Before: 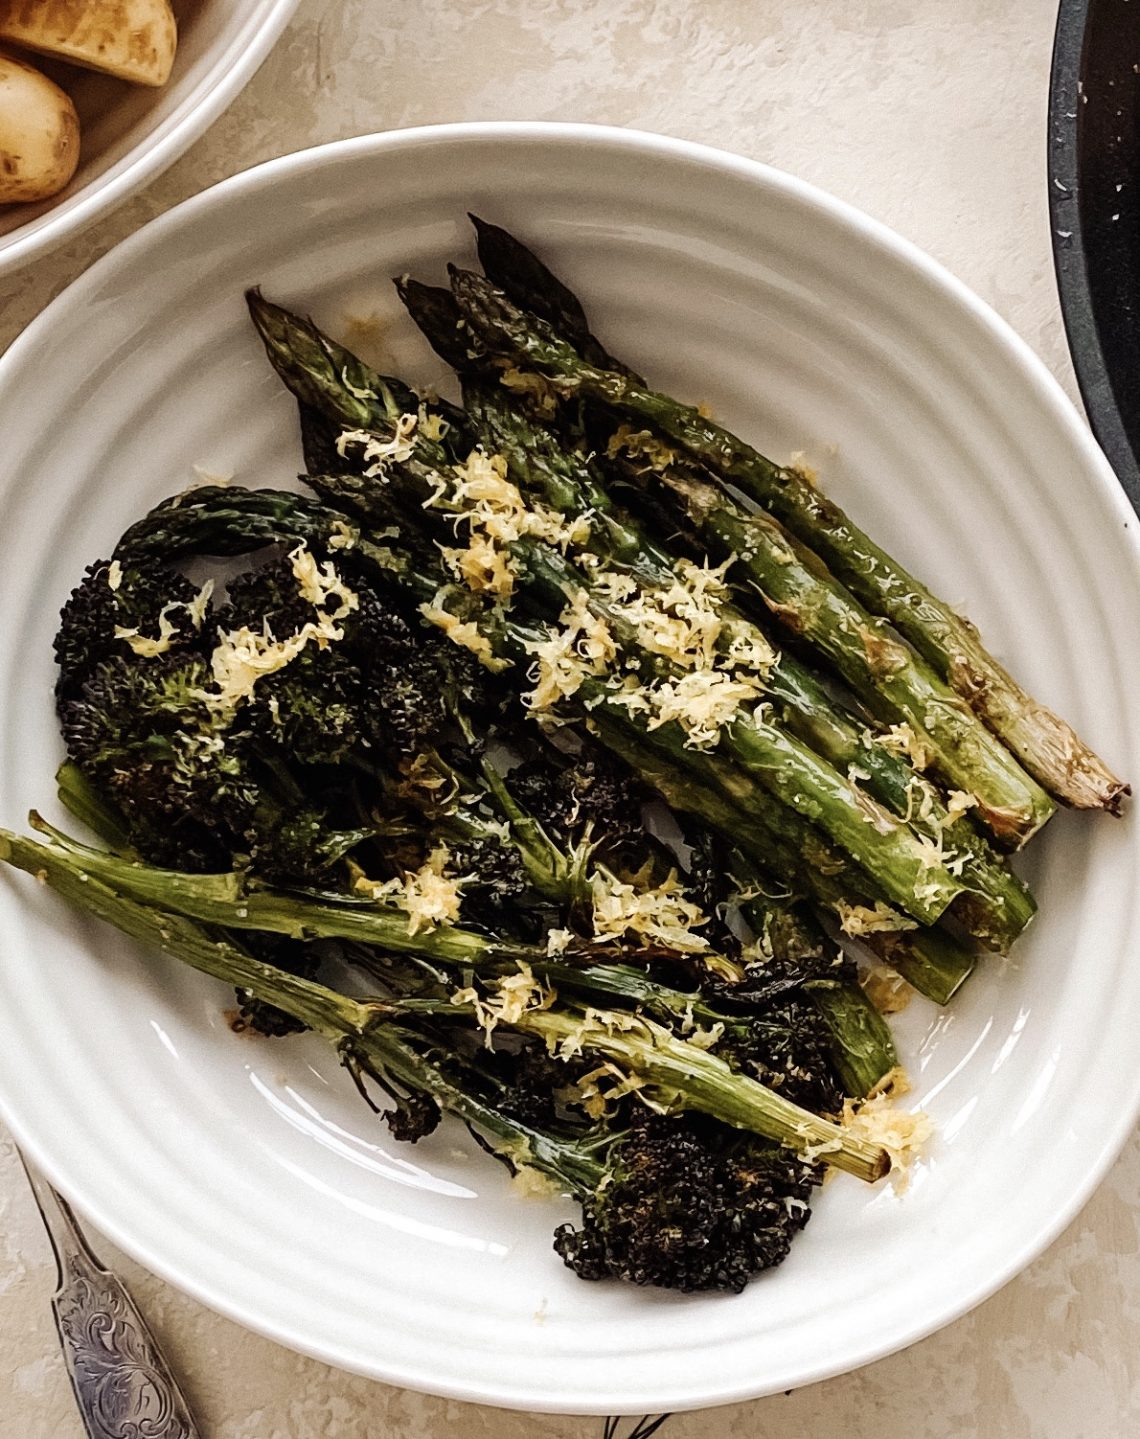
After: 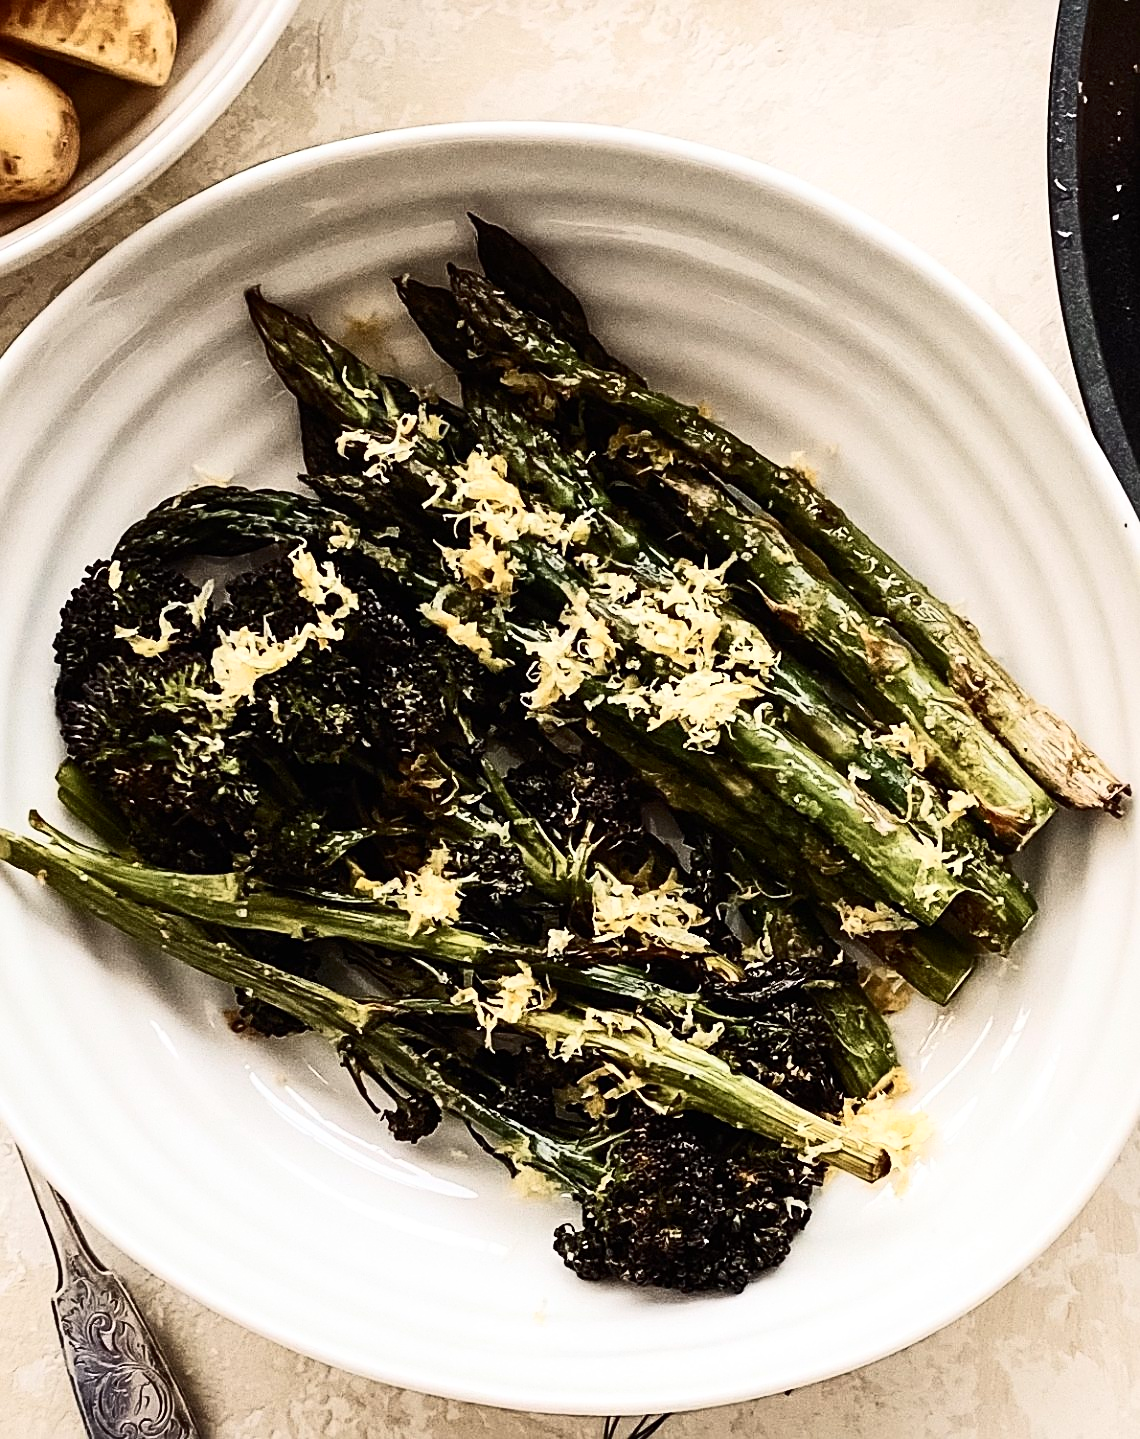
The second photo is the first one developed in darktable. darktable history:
sharpen: on, module defaults
contrast brightness saturation: contrast 0.386, brightness 0.114
